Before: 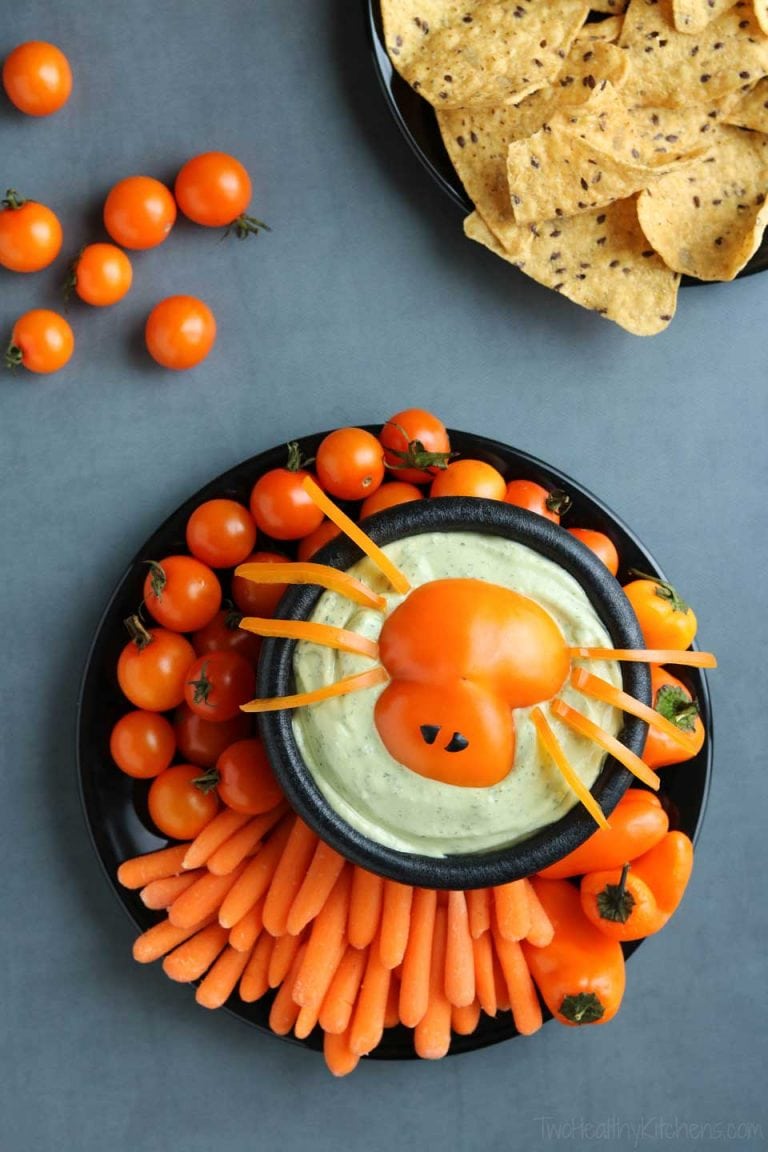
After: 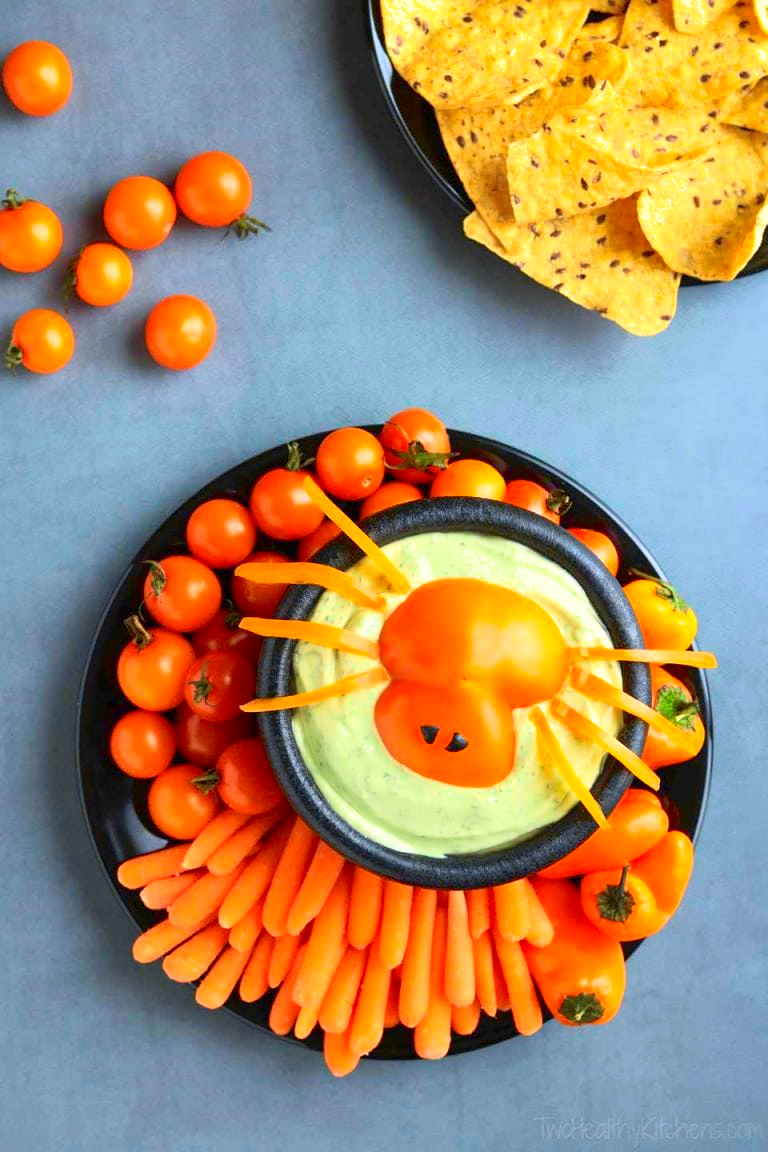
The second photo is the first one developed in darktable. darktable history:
shadows and highlights: on, module defaults
tone curve: curves: ch0 [(0, 0) (0.091, 0.075) (0.389, 0.441) (0.696, 0.808) (0.844, 0.908) (0.909, 0.942) (1, 0.973)]; ch1 [(0, 0) (0.437, 0.404) (0.48, 0.486) (0.5, 0.5) (0.529, 0.556) (0.58, 0.606) (0.616, 0.654) (1, 1)]; ch2 [(0, 0) (0.442, 0.415) (0.5, 0.5) (0.535, 0.567) (0.585, 0.632) (1, 1)], color space Lab, independent channels, preserve colors none
exposure: exposure 0.576 EV, compensate highlight preservation false
